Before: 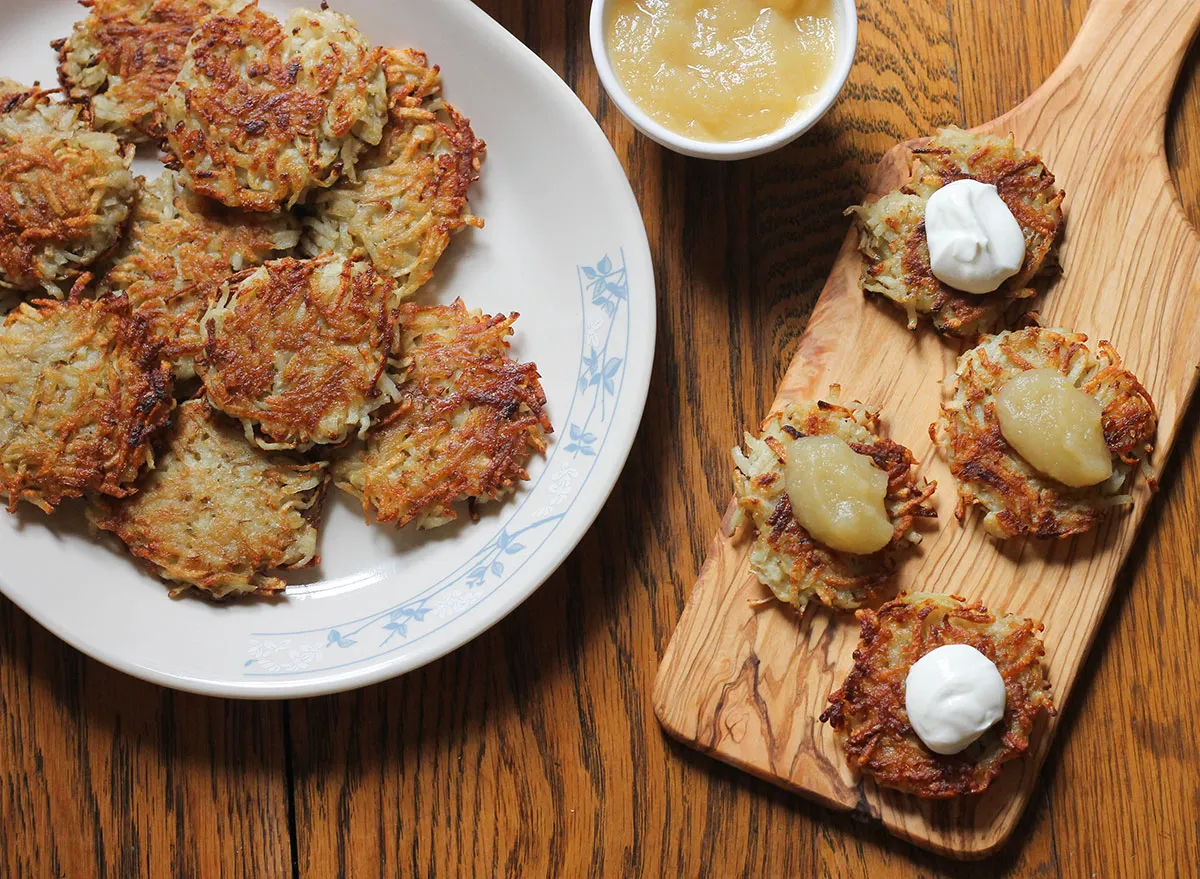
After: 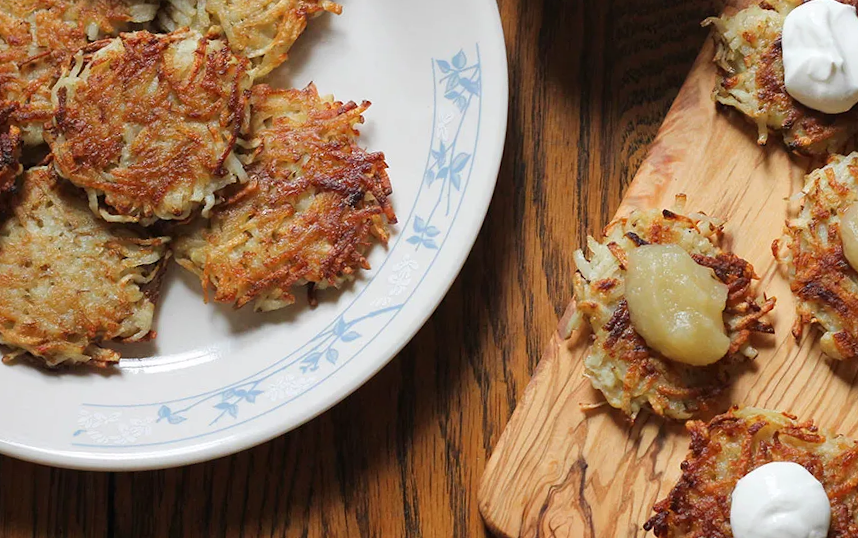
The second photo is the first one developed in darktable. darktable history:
crop and rotate: angle -3.85°, left 9.871%, top 21.174%, right 12.15%, bottom 12.069%
